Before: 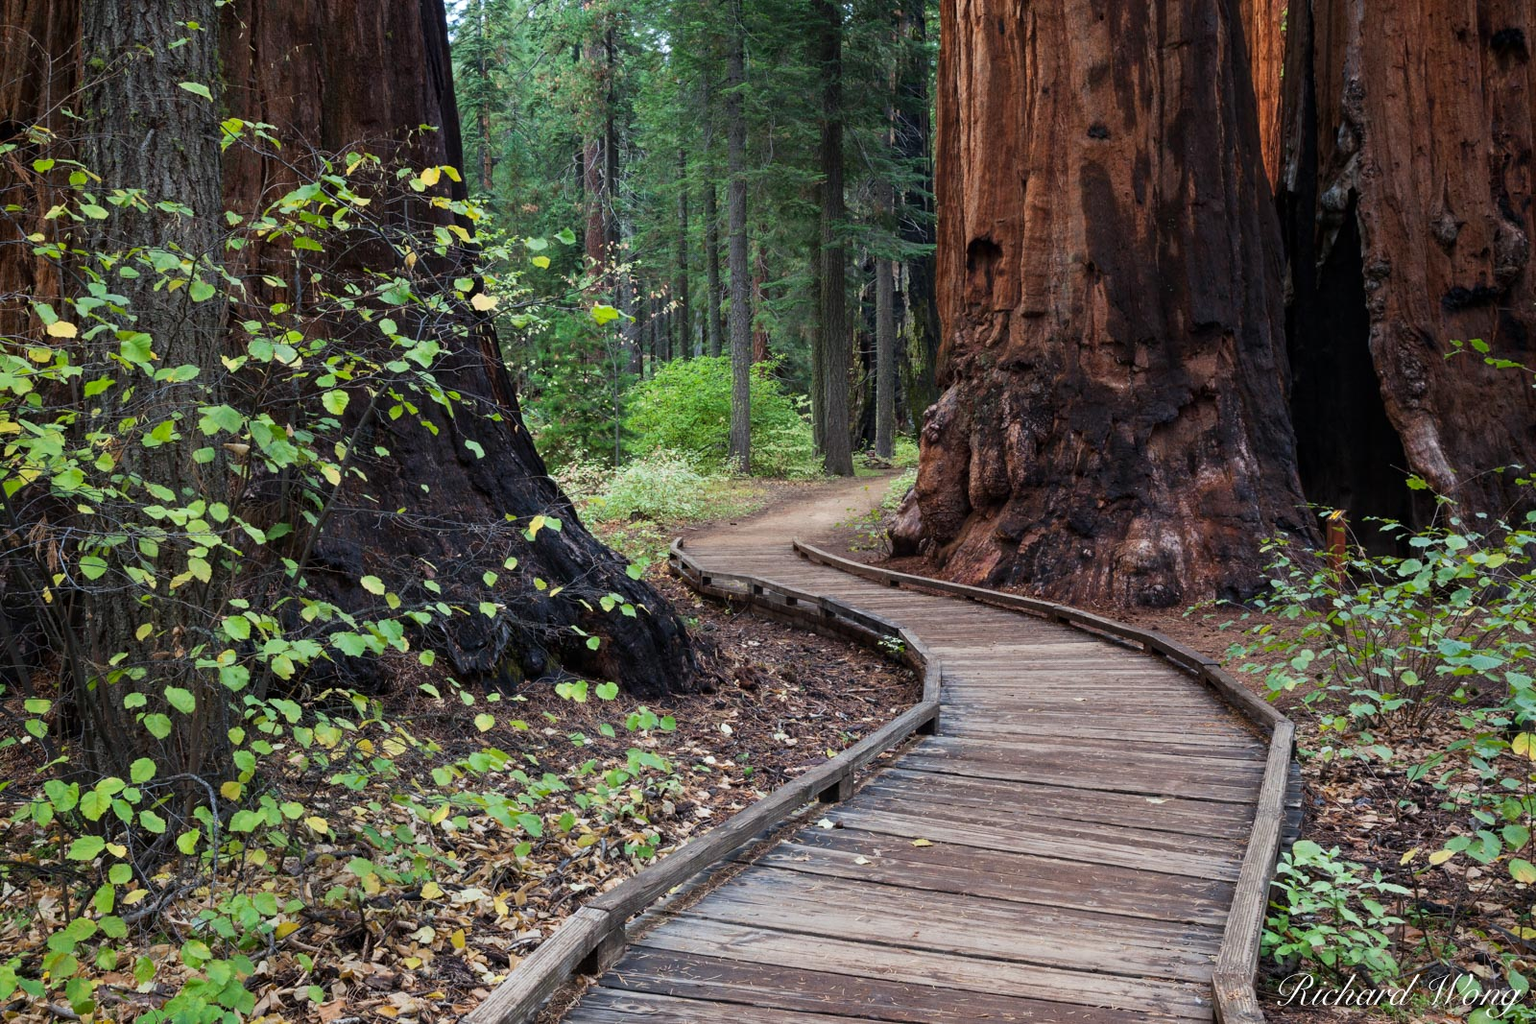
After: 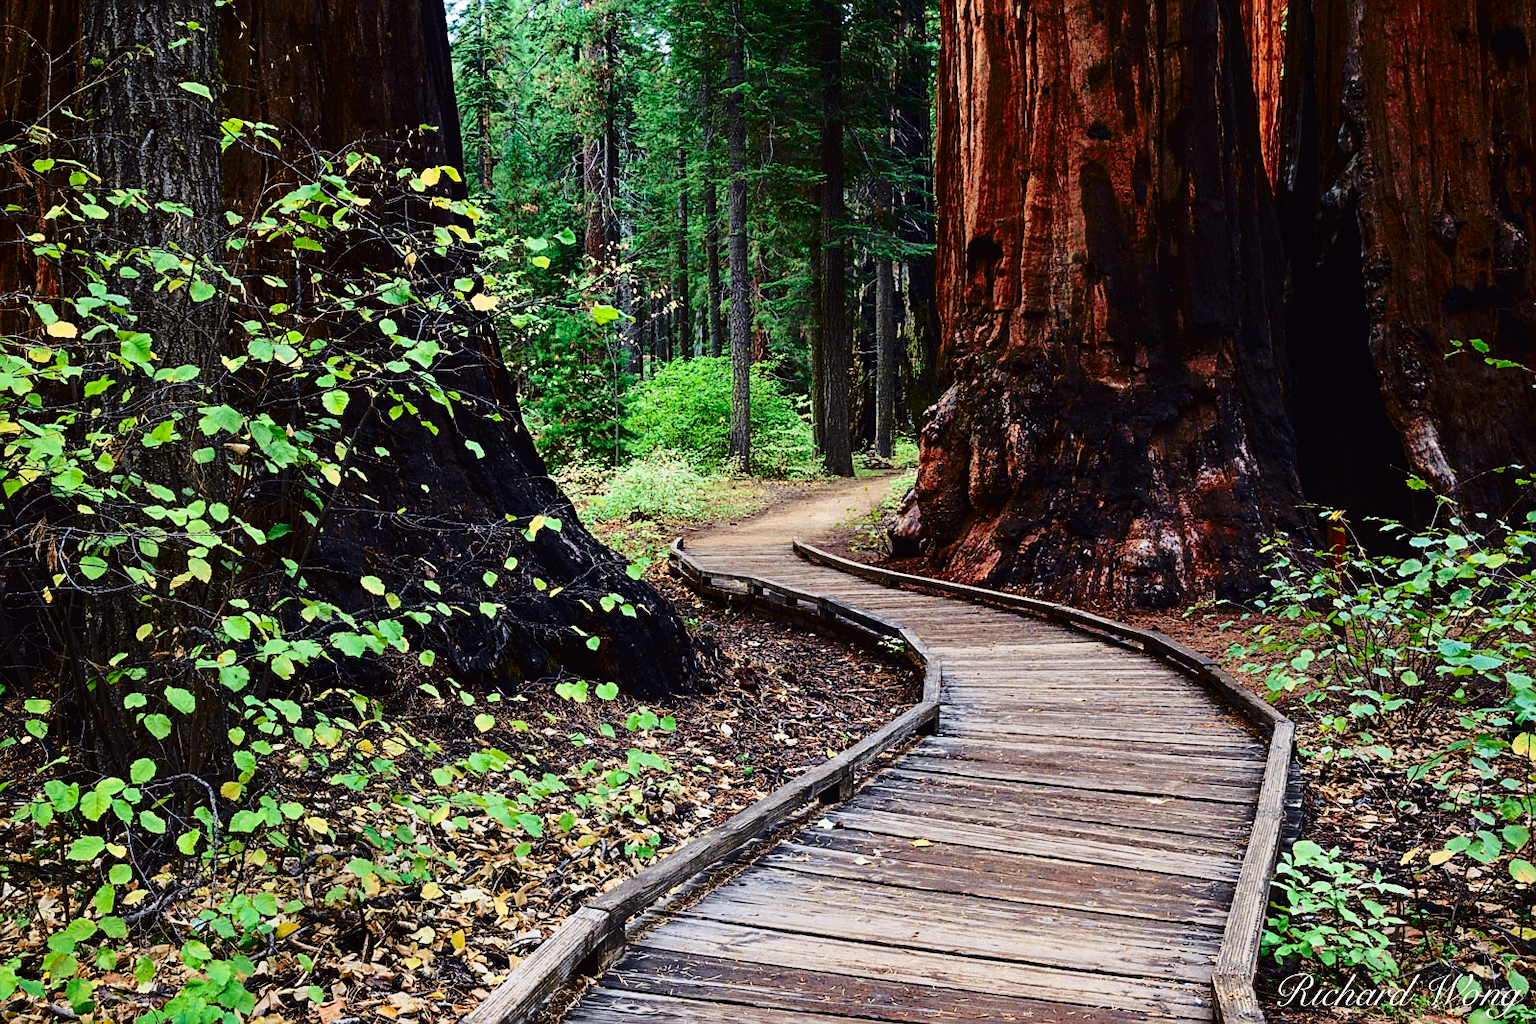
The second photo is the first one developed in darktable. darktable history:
white balance: emerald 1
sharpen: on, module defaults
tone curve: curves: ch0 [(0, 0.011) (0.053, 0.026) (0.174, 0.115) (0.398, 0.444) (0.673, 0.775) (0.829, 0.906) (0.991, 0.981)]; ch1 [(0, 0) (0.264, 0.22) (0.407, 0.373) (0.463, 0.457) (0.492, 0.501) (0.512, 0.513) (0.54, 0.543) (0.585, 0.617) (0.659, 0.686) (0.78, 0.8) (1, 1)]; ch2 [(0, 0) (0.438, 0.449) (0.473, 0.469) (0.503, 0.5) (0.523, 0.534) (0.562, 0.591) (0.612, 0.627) (0.701, 0.707) (1, 1)], color space Lab, independent channels, preserve colors none
base curve: curves: ch0 [(0, 0) (0.073, 0.04) (0.157, 0.139) (0.492, 0.492) (0.758, 0.758) (1, 1)], preserve colors none
